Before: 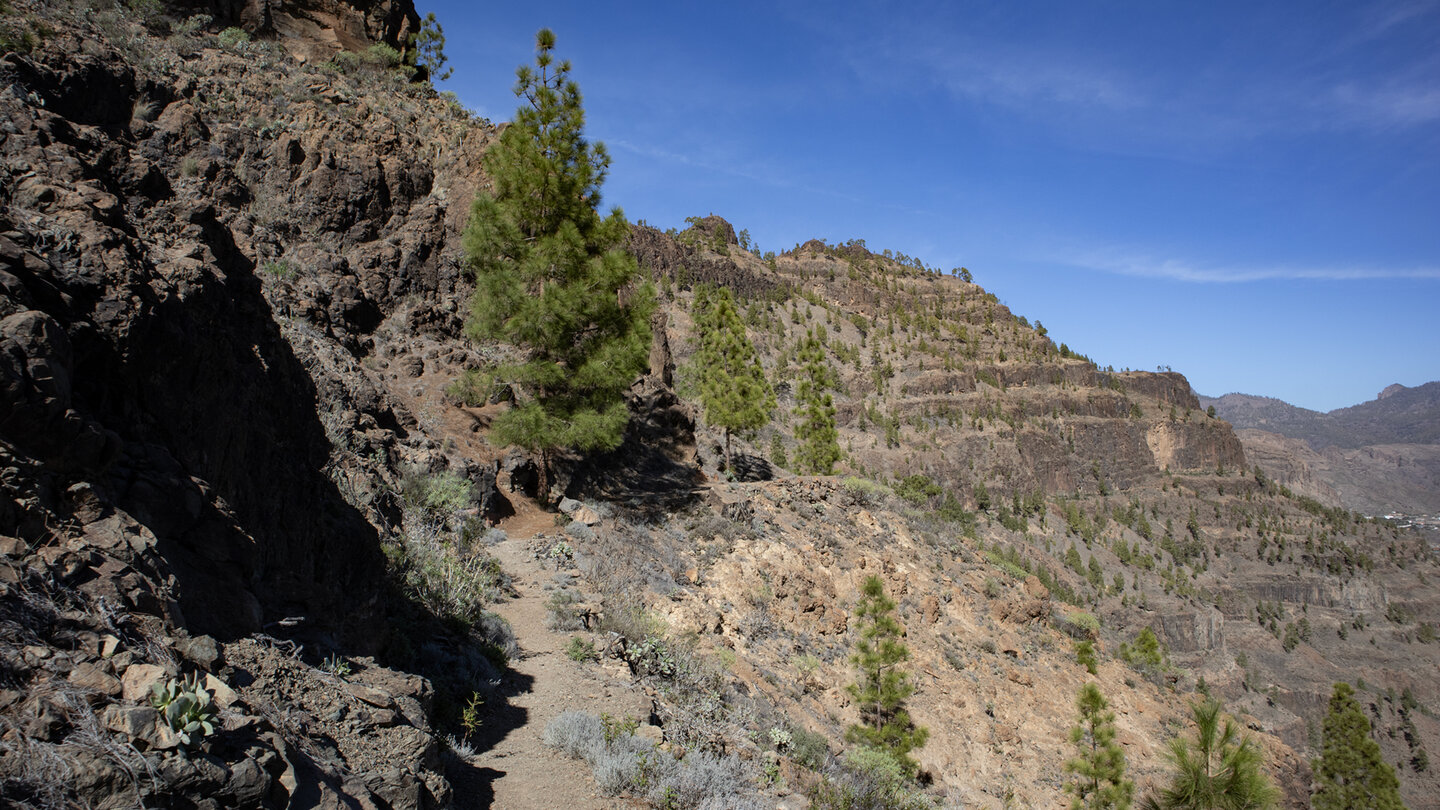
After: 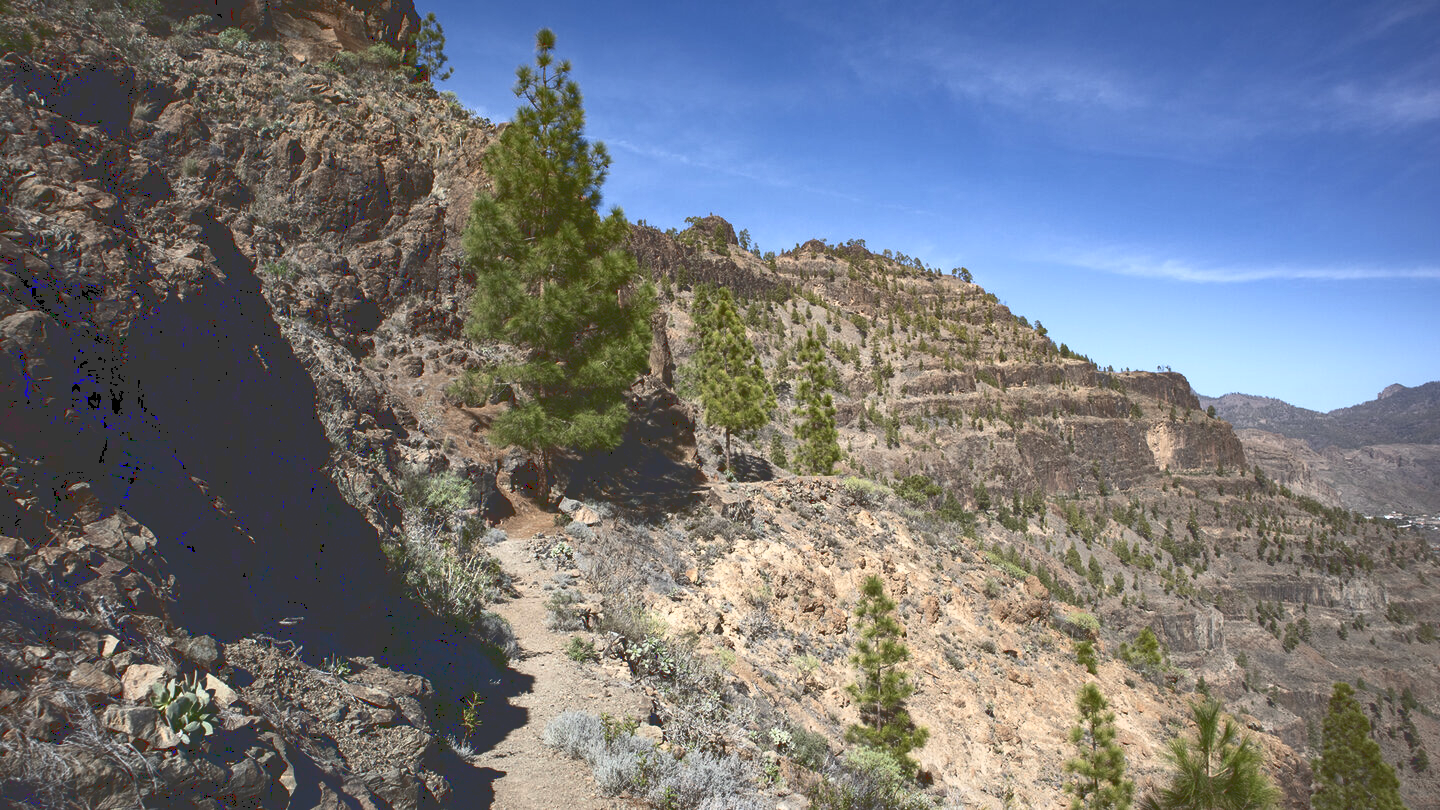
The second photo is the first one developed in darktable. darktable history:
contrast brightness saturation: saturation -0.065
base curve: curves: ch0 [(0, 0.036) (0.007, 0.037) (0.604, 0.887) (1, 1)]
